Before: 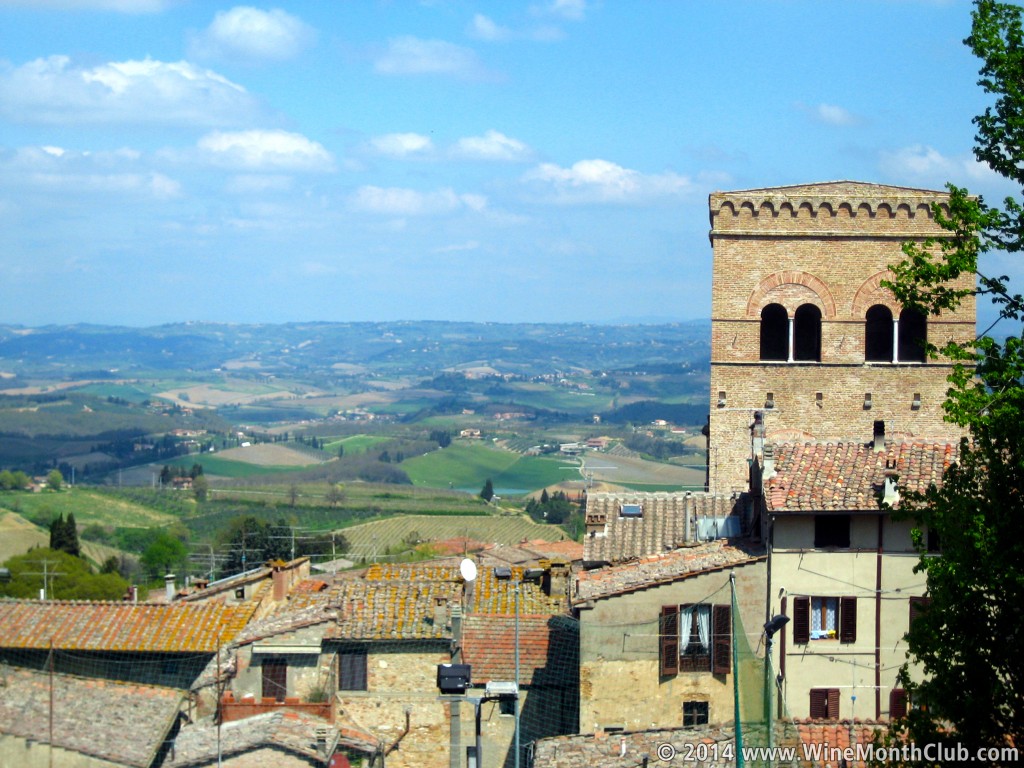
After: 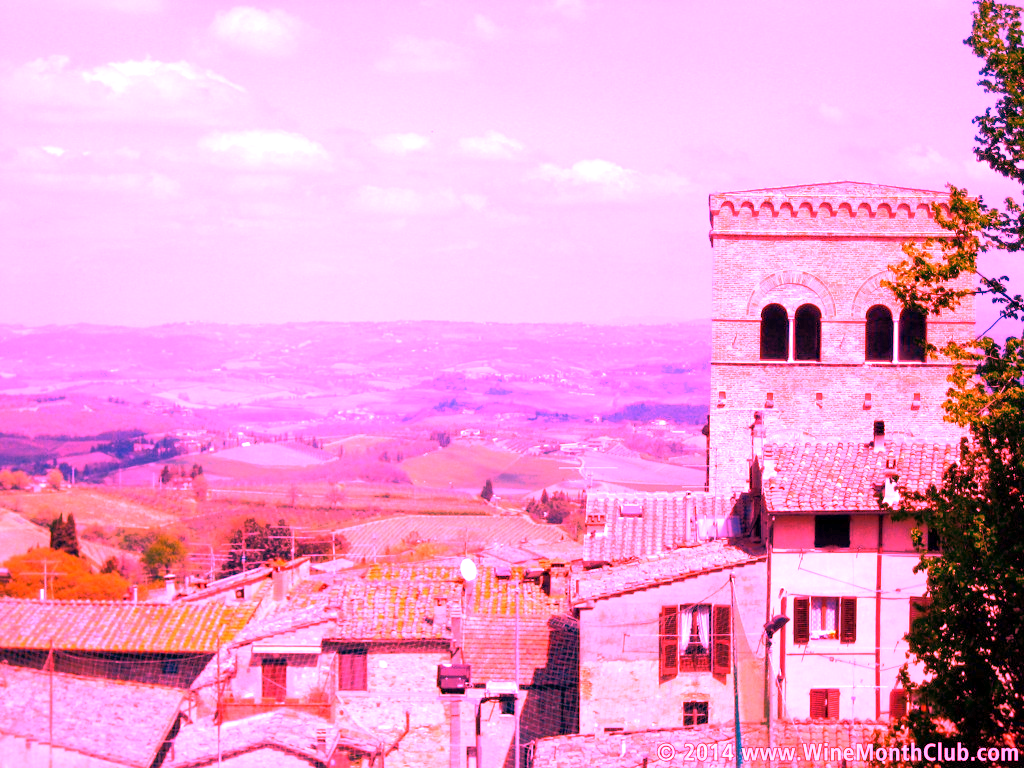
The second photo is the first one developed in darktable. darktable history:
shadows and highlights: shadows 43.06, highlights 6.94
white balance: red 4.26, blue 1.802
